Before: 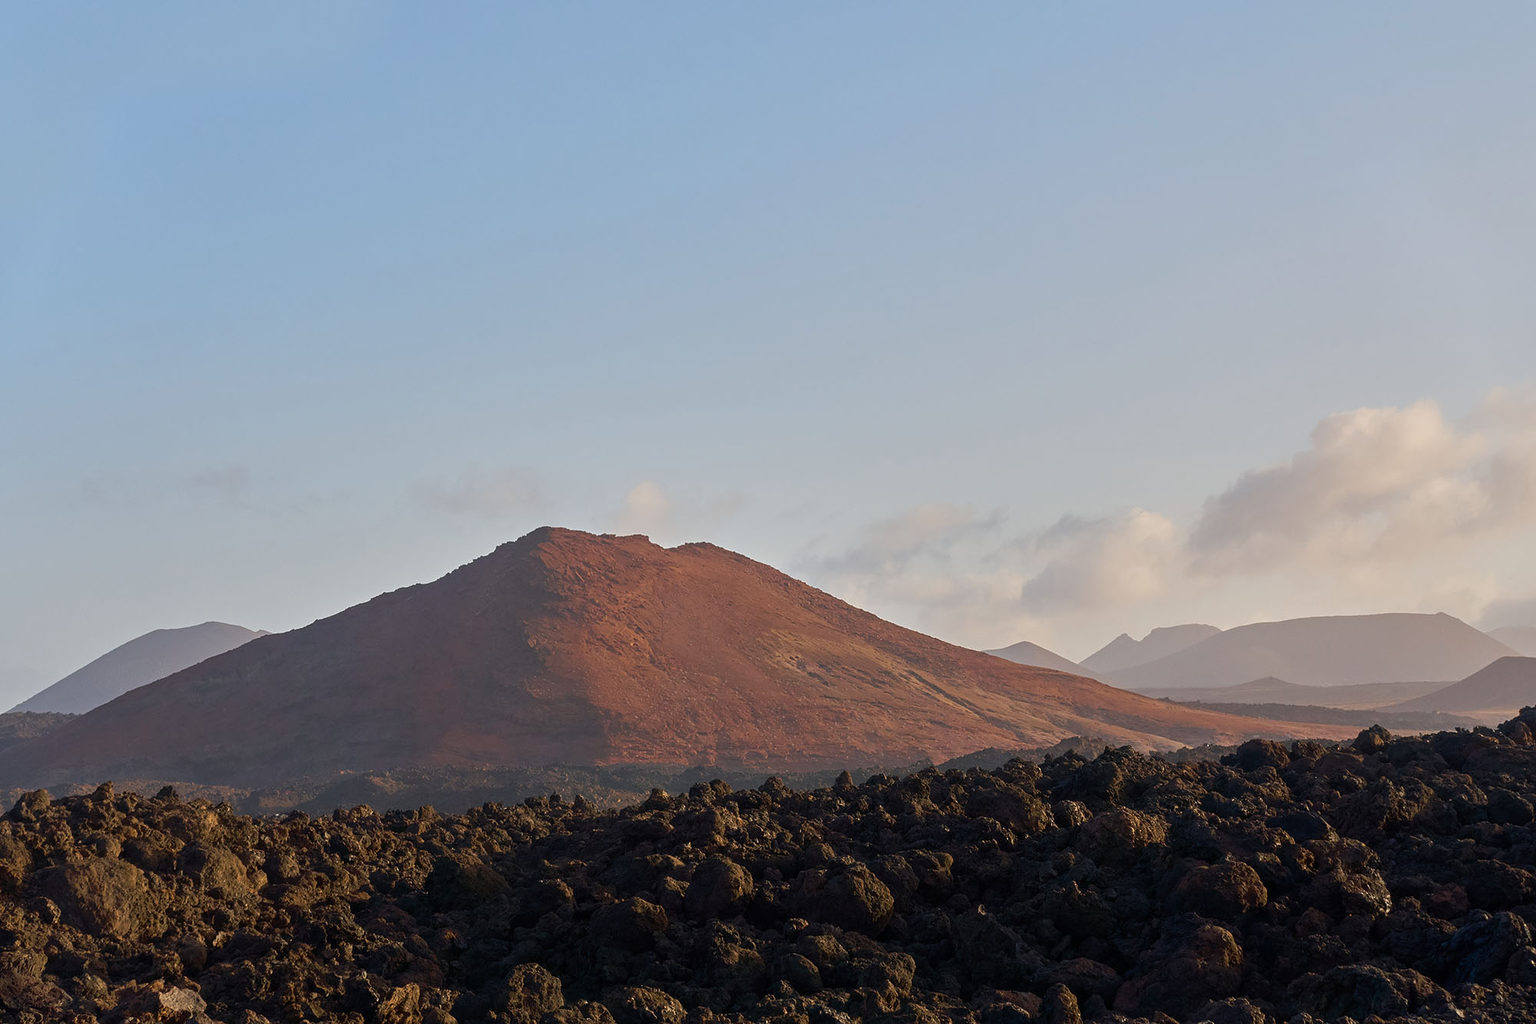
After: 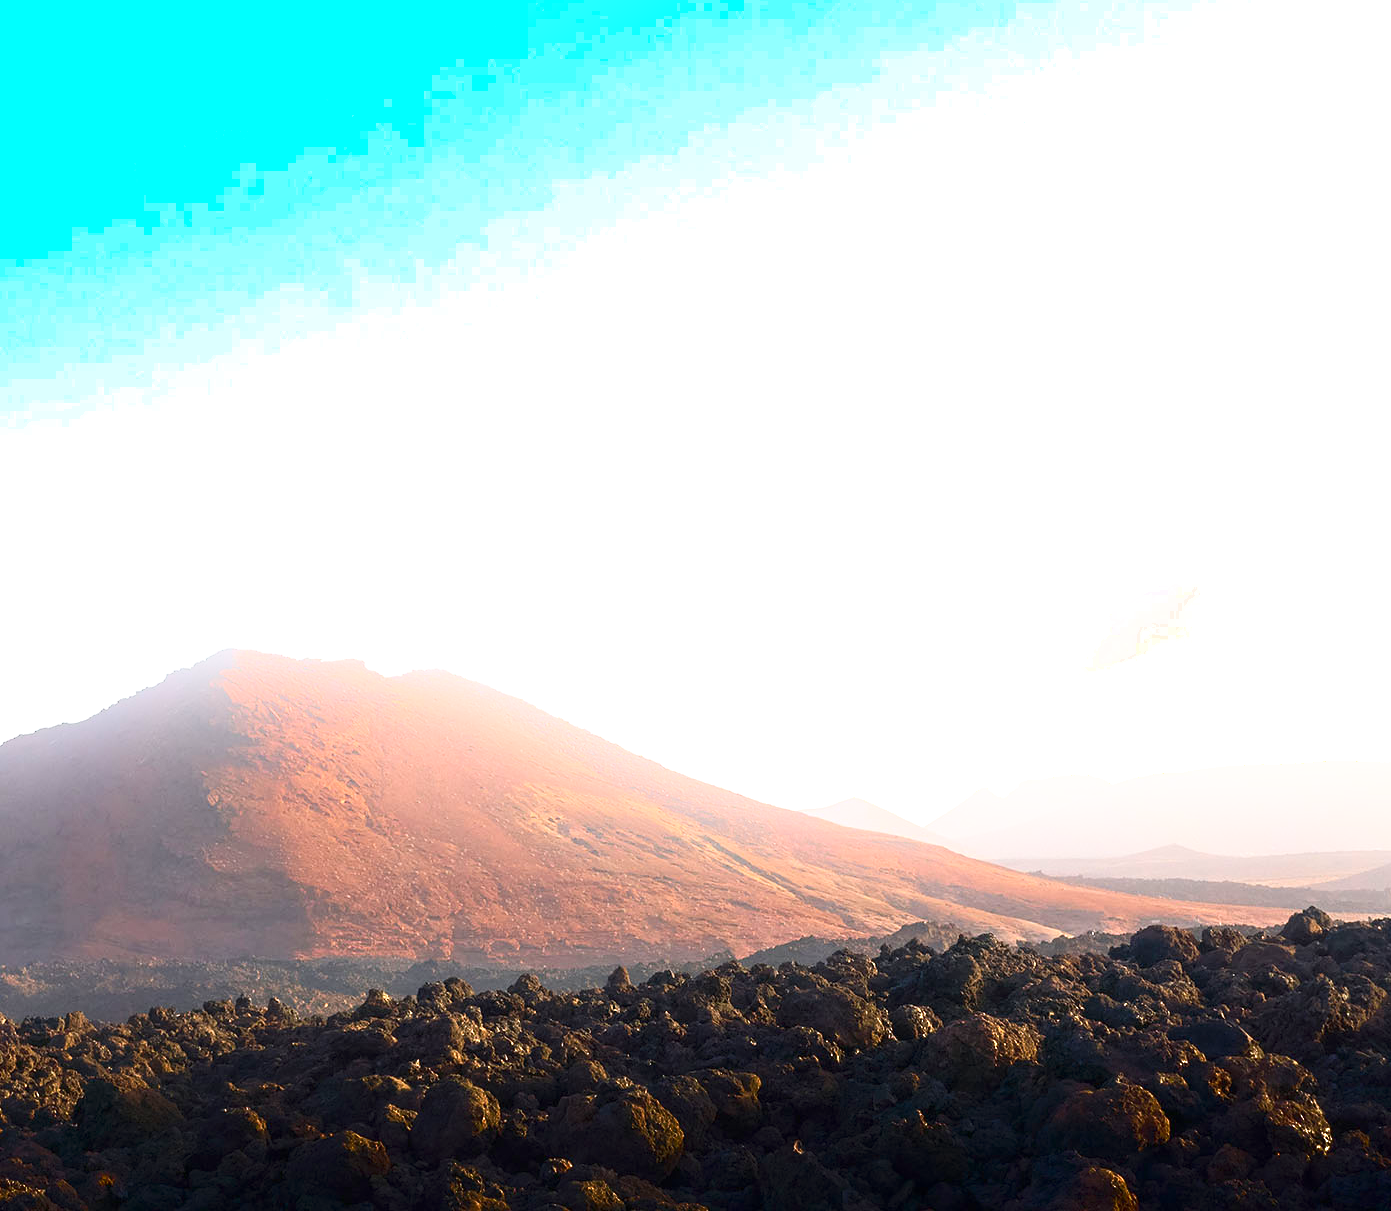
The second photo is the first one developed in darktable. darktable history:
exposure: black level correction 0, exposure 1.45 EV, compensate exposure bias true, compensate highlight preservation false
shadows and highlights: shadows -54.3, highlights 86.09, soften with gaussian
crop and rotate: left 24.034%, top 2.838%, right 6.406%, bottom 6.299%
